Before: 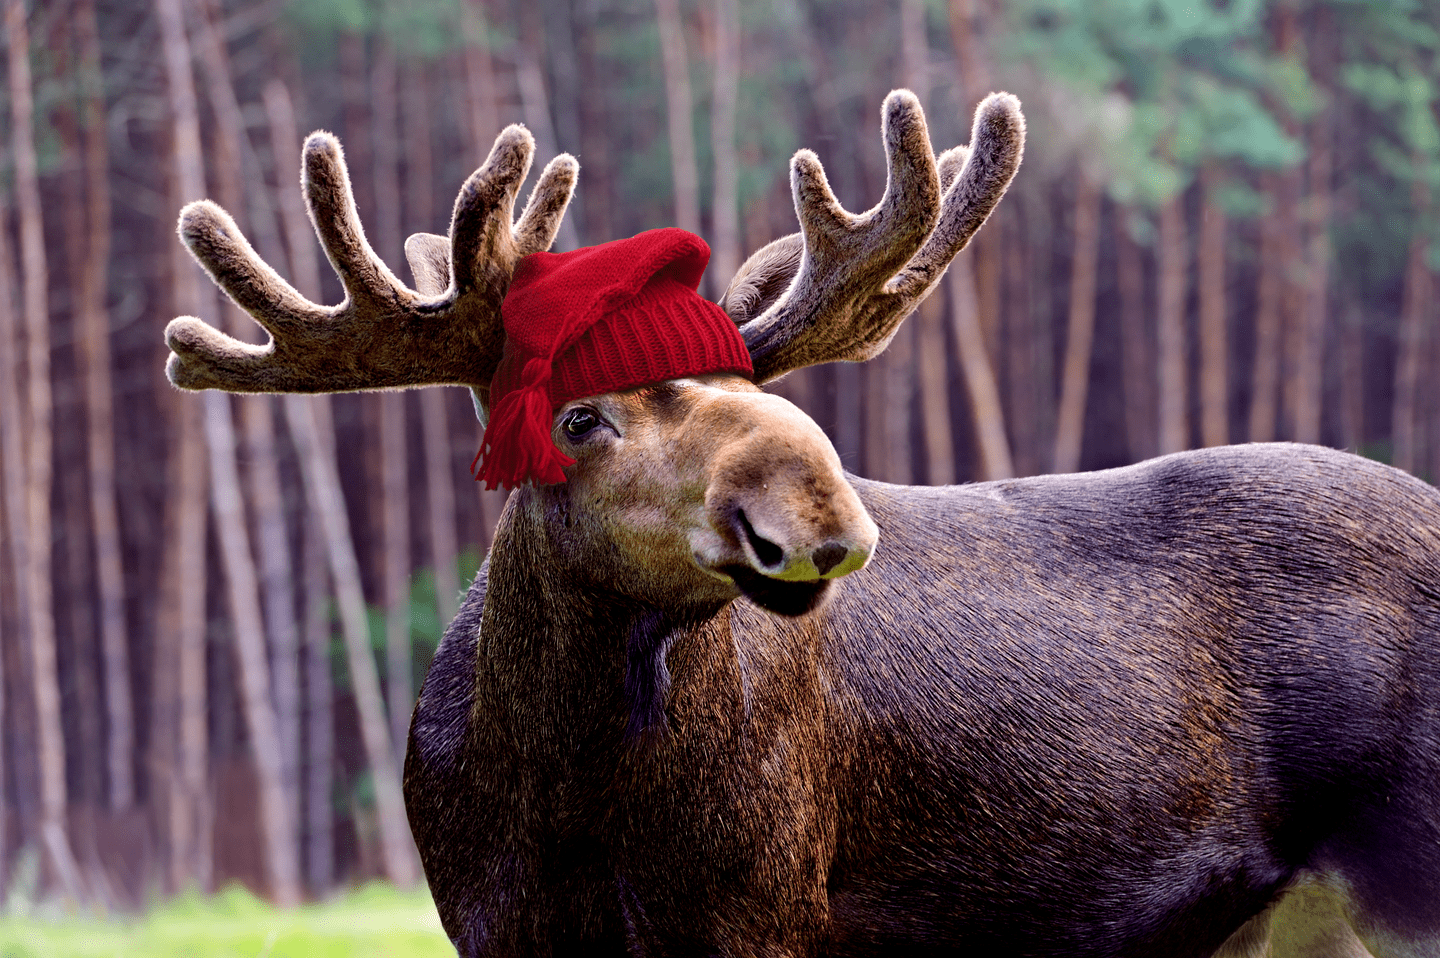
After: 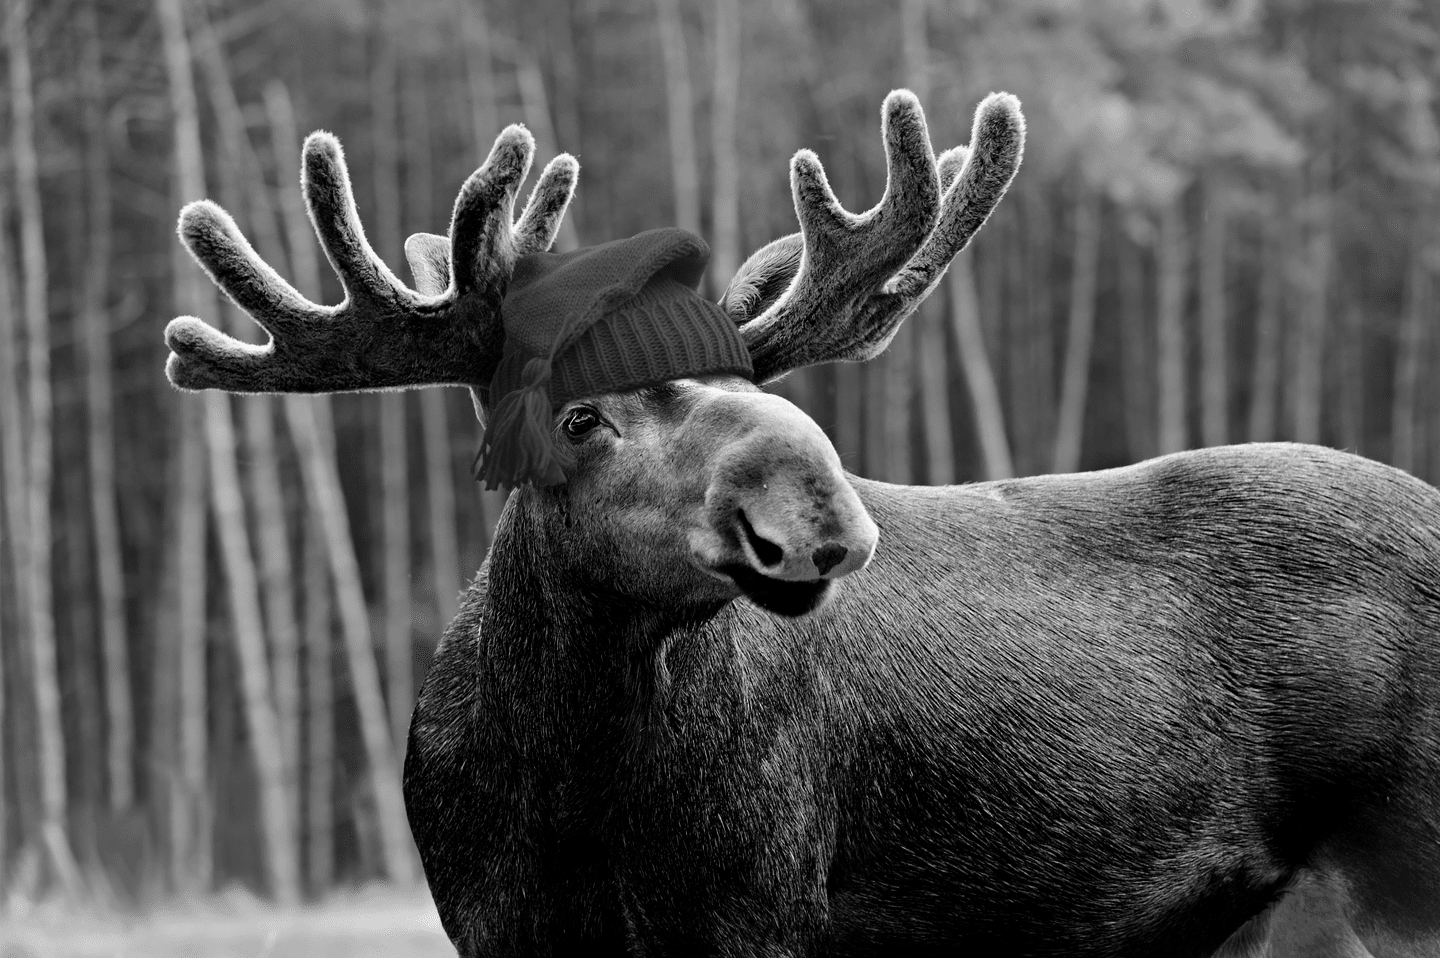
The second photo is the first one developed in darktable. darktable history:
color calibration: output gray [0.253, 0.26, 0.487, 0], illuminant Planckian (black body), adaptation linear Bradford (ICC v4), x 0.361, y 0.366, temperature 4499.02 K
